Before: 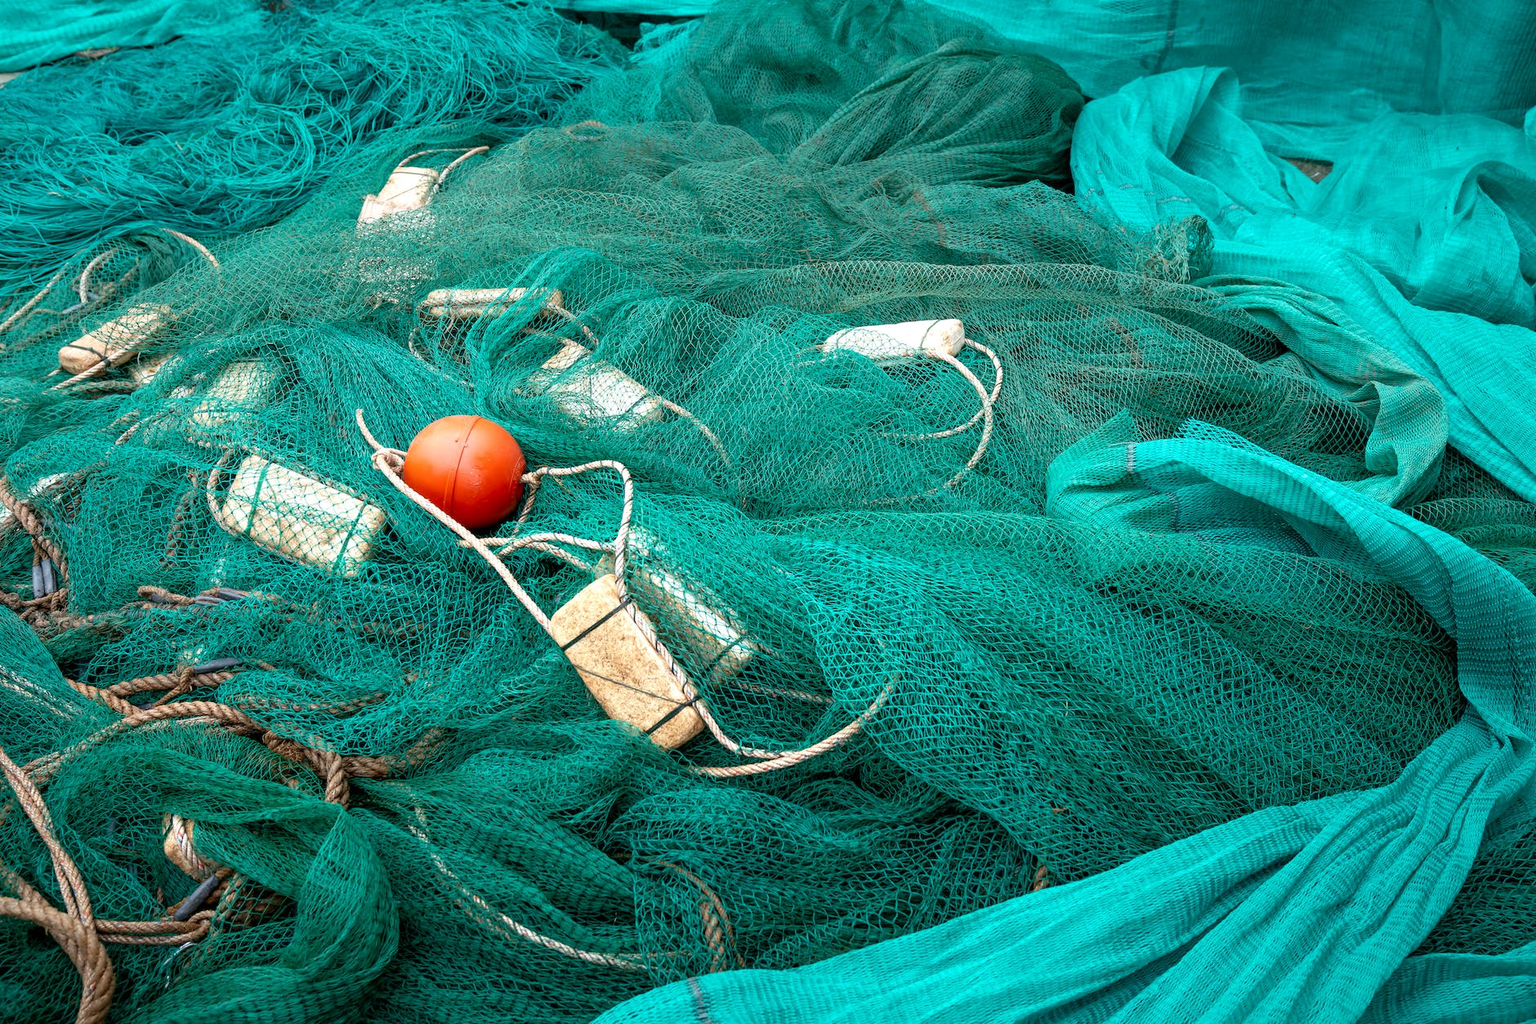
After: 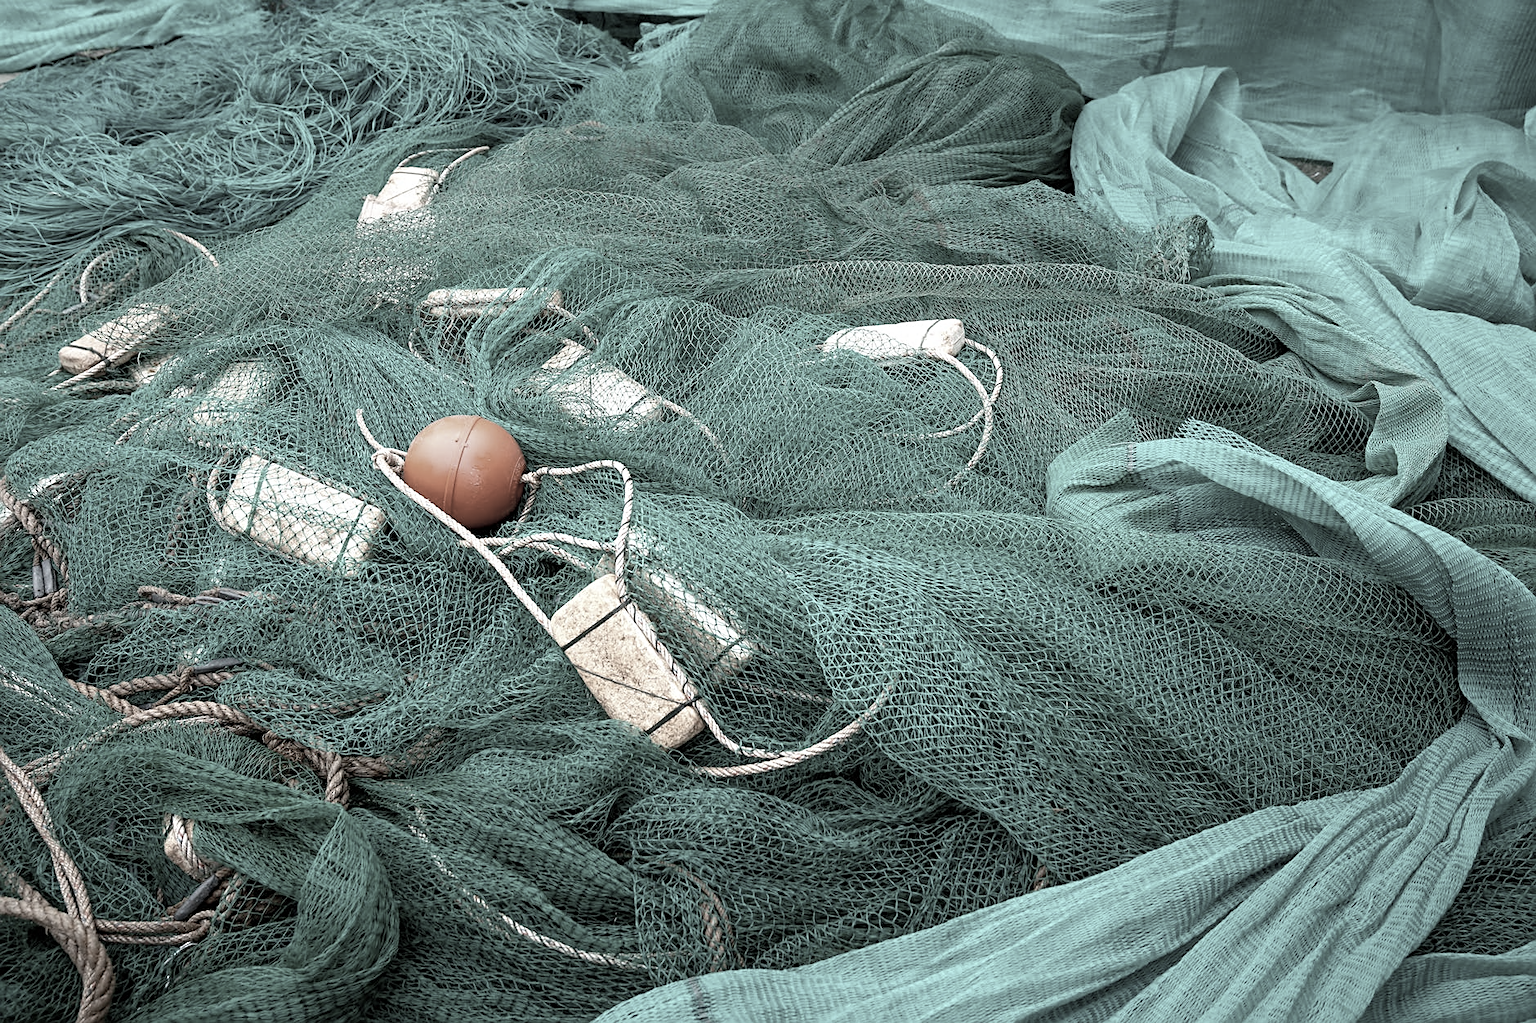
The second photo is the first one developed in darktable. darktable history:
sharpen: on, module defaults
color zones: curves: ch1 [(0, 0.153) (0.143, 0.15) (0.286, 0.151) (0.429, 0.152) (0.571, 0.152) (0.714, 0.151) (0.857, 0.151) (1, 0.153)]
